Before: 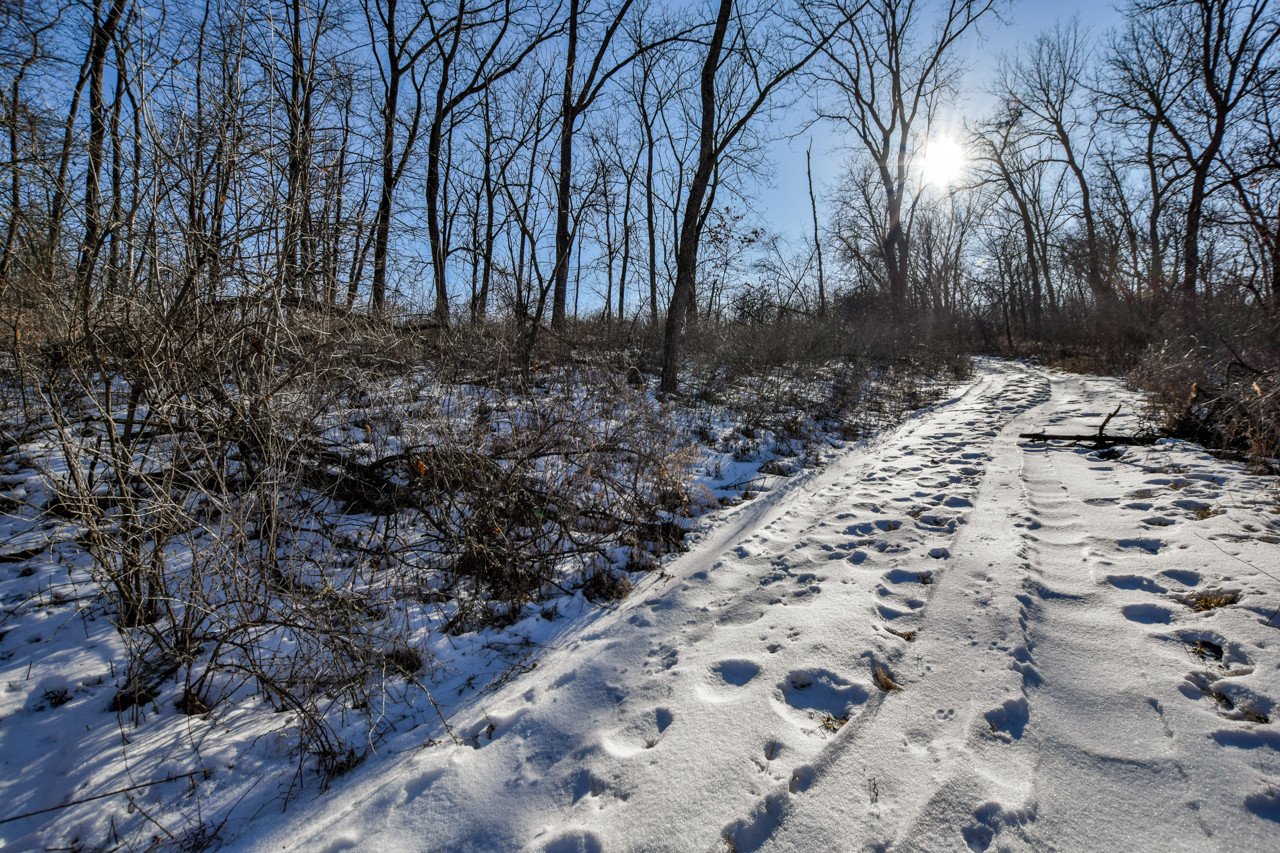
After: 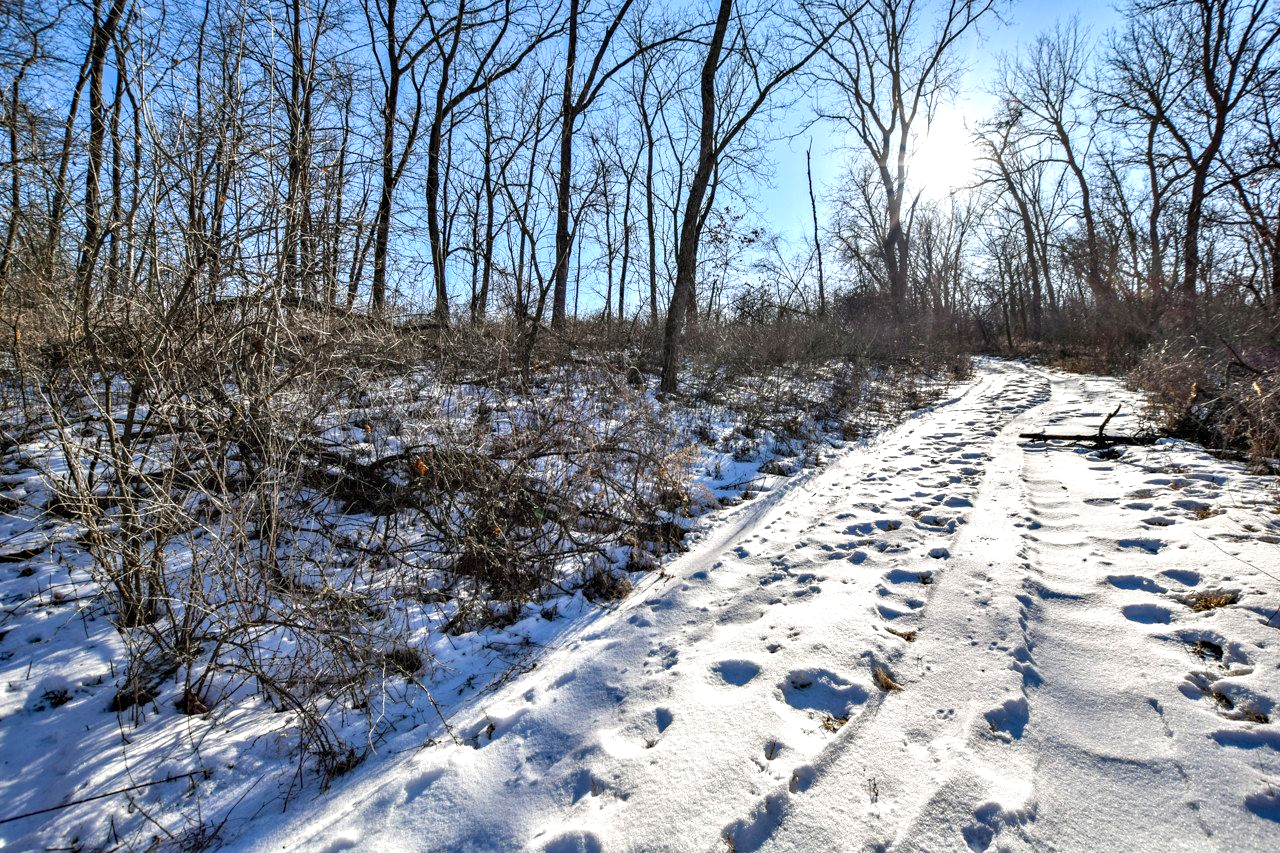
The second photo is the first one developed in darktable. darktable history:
haze removal: compatibility mode true, adaptive false
exposure: black level correction 0, exposure 0.877 EV, compensate exposure bias true, compensate highlight preservation false
